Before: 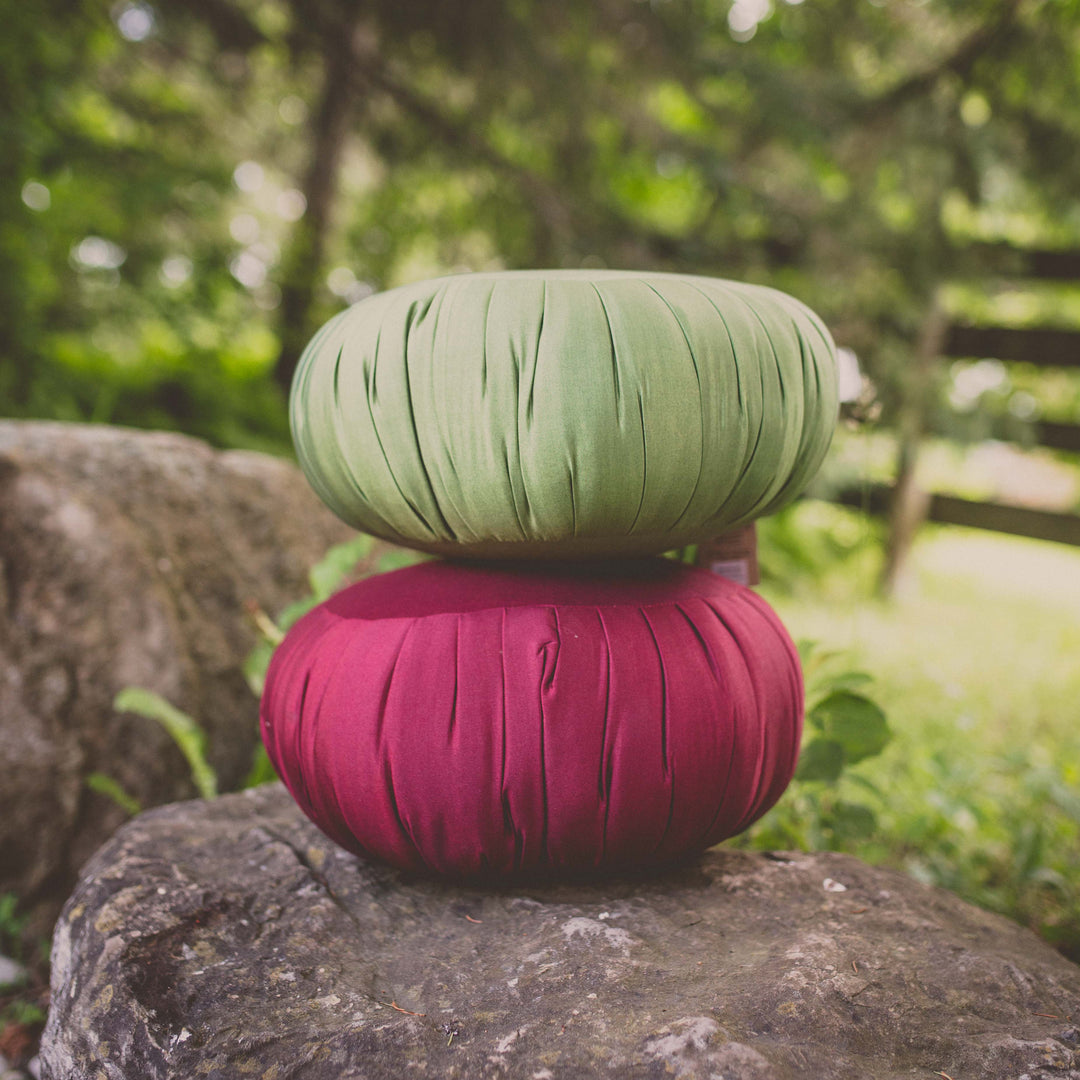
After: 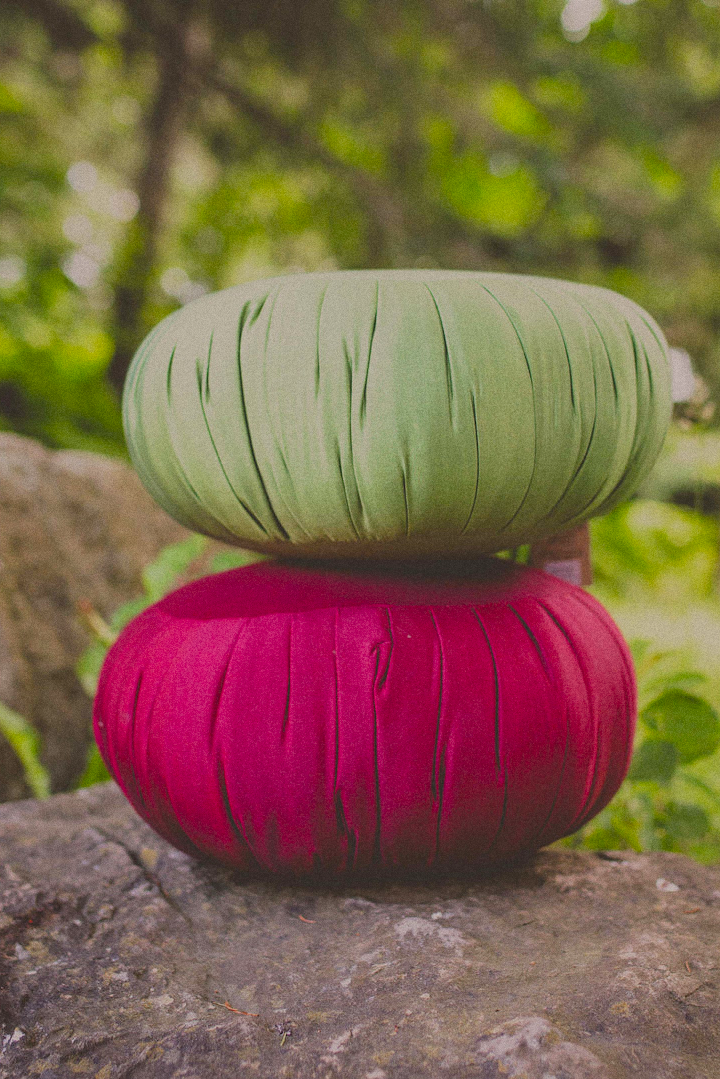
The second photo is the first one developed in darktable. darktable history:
crop and rotate: left 15.546%, right 17.787%
filmic rgb: black relative exposure -8.79 EV, white relative exposure 4.98 EV, threshold 6 EV, target black luminance 0%, hardness 3.77, latitude 66.34%, contrast 0.822, highlights saturation mix 10%, shadows ↔ highlights balance 20%, add noise in highlights 0.1, color science v4 (2020), iterations of high-quality reconstruction 0, type of noise poissonian, enable highlight reconstruction true
grain: coarseness 0.09 ISO
